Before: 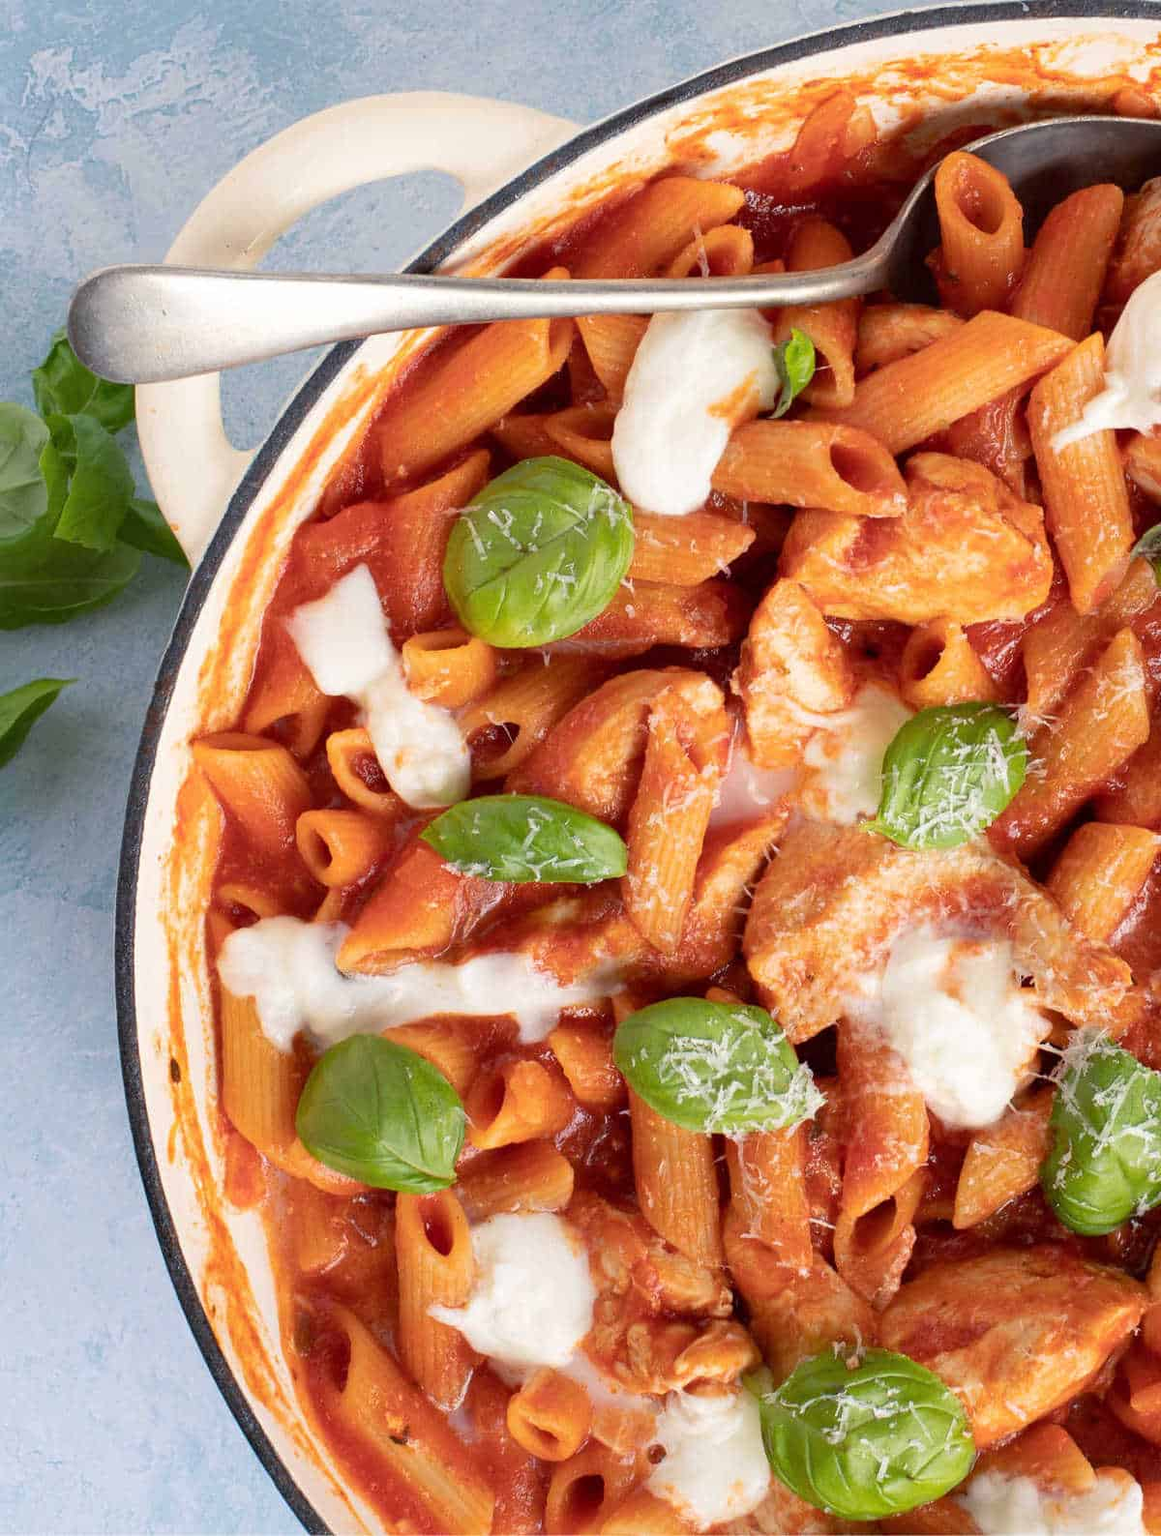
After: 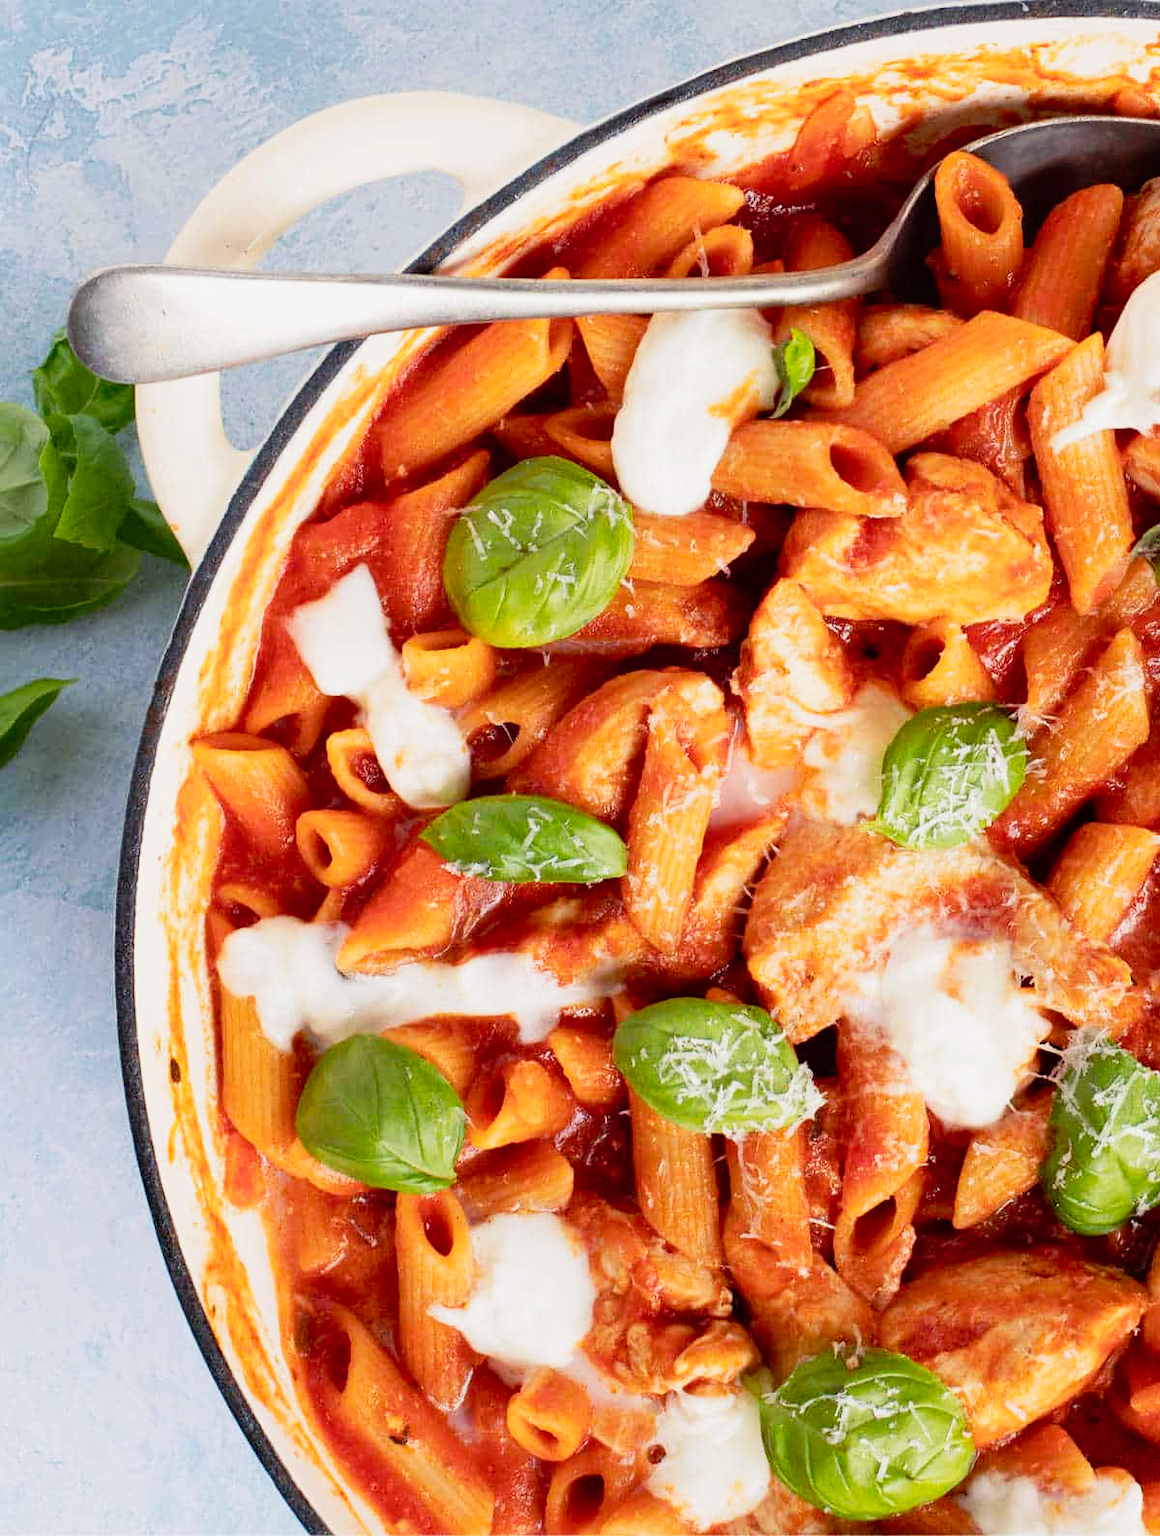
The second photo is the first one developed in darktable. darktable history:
tone curve: curves: ch0 [(0, 0) (0.128, 0.068) (0.292, 0.274) (0.46, 0.482) (0.653, 0.717) (0.819, 0.869) (0.998, 0.969)]; ch1 [(0, 0) (0.384, 0.365) (0.463, 0.45) (0.486, 0.486) (0.503, 0.504) (0.517, 0.517) (0.549, 0.572) (0.583, 0.615) (0.672, 0.699) (0.774, 0.817) (1, 1)]; ch2 [(0, 0) (0.374, 0.344) (0.446, 0.443) (0.494, 0.5) (0.527, 0.529) (0.565, 0.591) (0.644, 0.682) (1, 1)], preserve colors none
